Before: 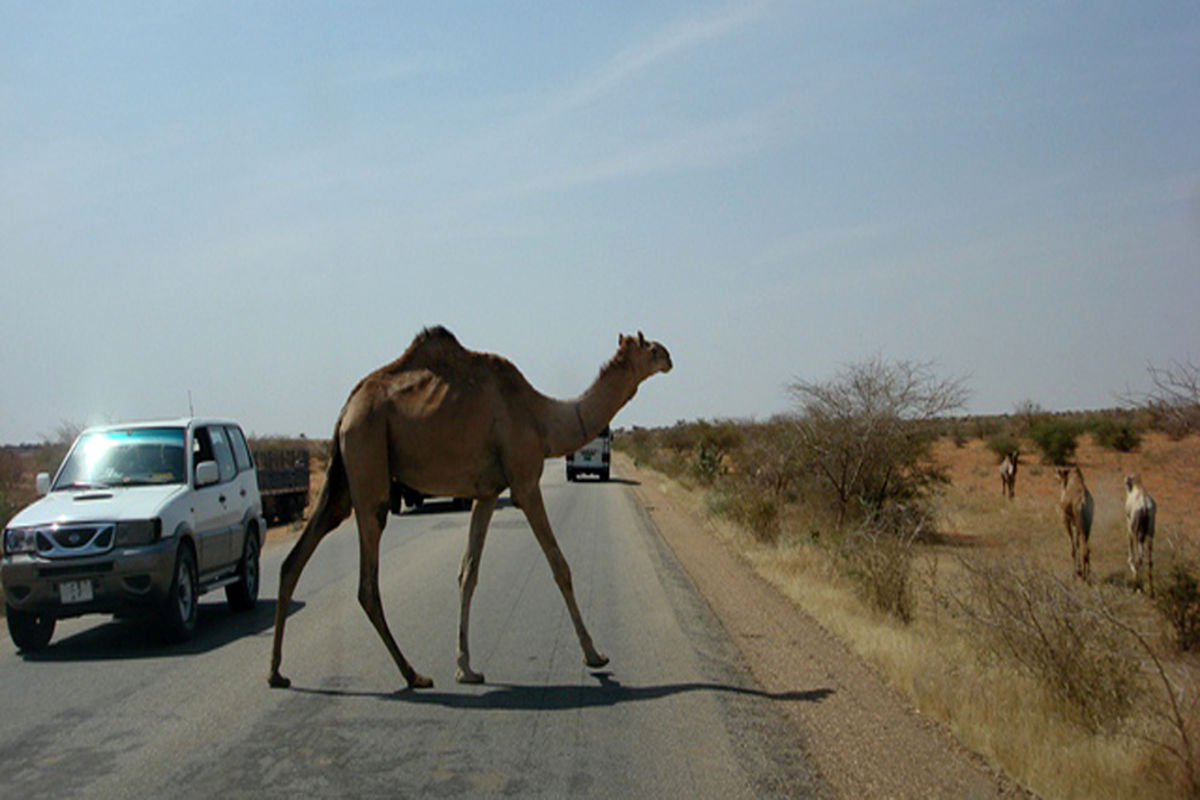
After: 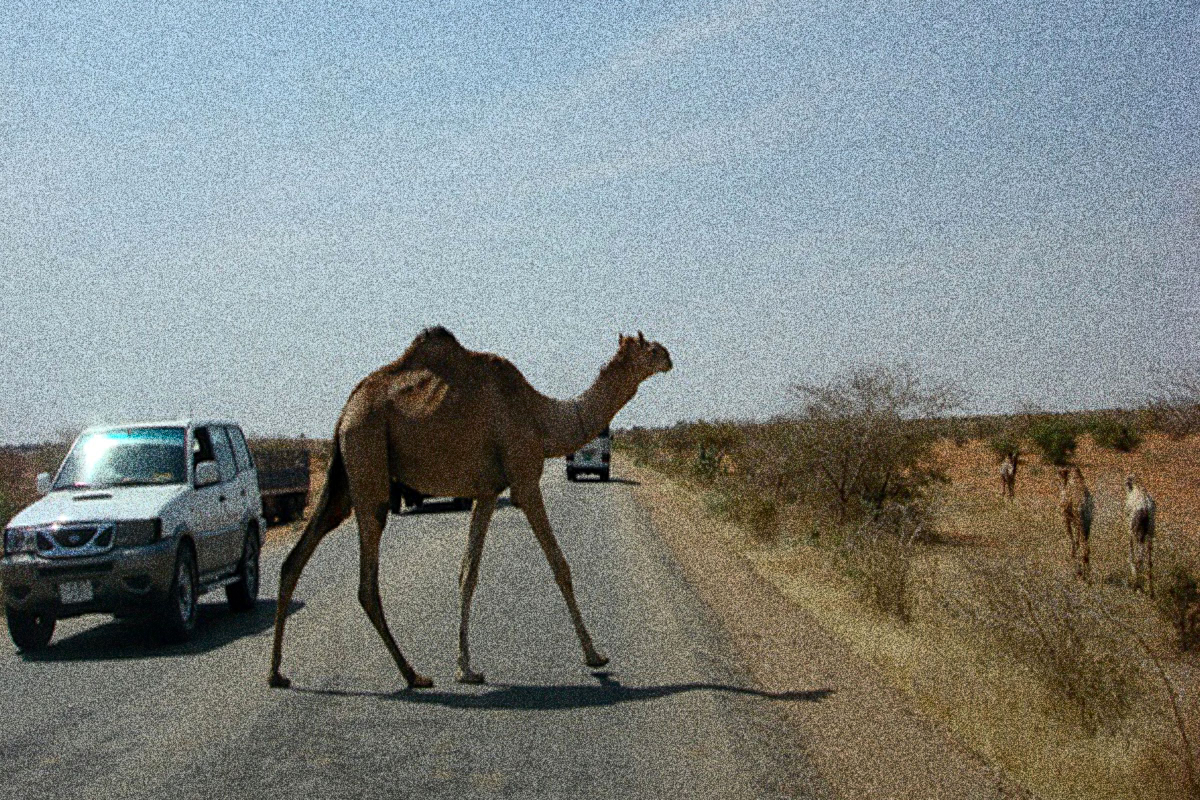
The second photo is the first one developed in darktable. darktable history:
tone equalizer: on, module defaults
grain: coarseness 30.02 ISO, strength 100%
